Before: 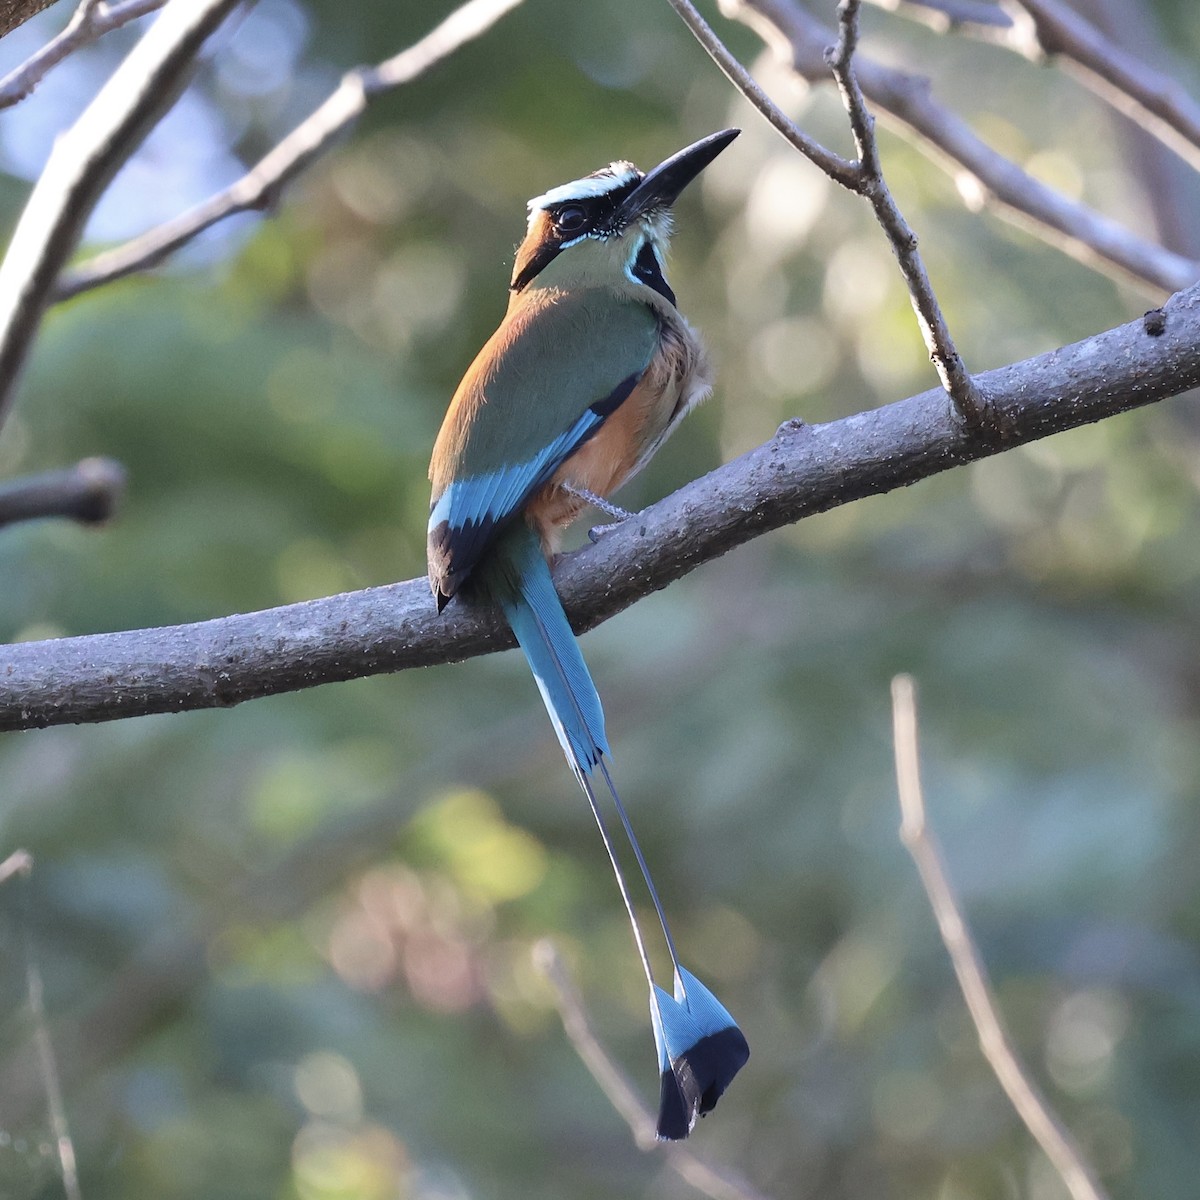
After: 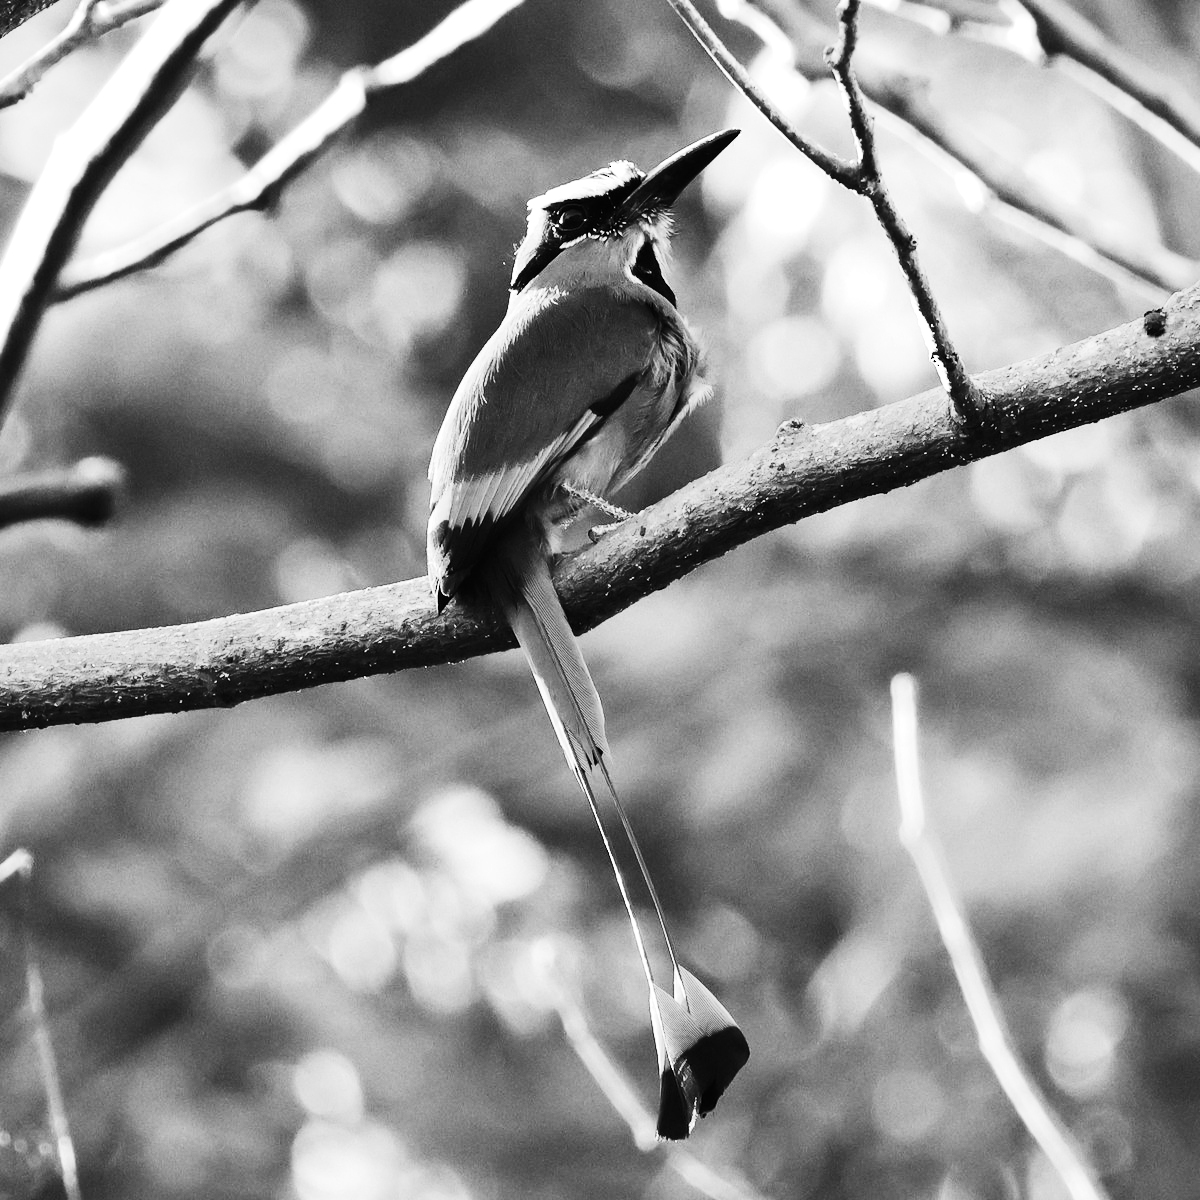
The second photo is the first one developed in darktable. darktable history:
contrast brightness saturation: contrast 0.4, brightness 0.05, saturation 0.25
monochrome: a -35.87, b 49.73, size 1.7
tone equalizer: -8 EV -0.75 EV, -7 EV -0.7 EV, -6 EV -0.6 EV, -5 EV -0.4 EV, -3 EV 0.4 EV, -2 EV 0.6 EV, -1 EV 0.7 EV, +0 EV 0.75 EV, edges refinement/feathering 500, mask exposure compensation -1.57 EV, preserve details no
color correction: highlights a* 14.46, highlights b* 5.85, shadows a* -5.53, shadows b* -15.24, saturation 0.85
